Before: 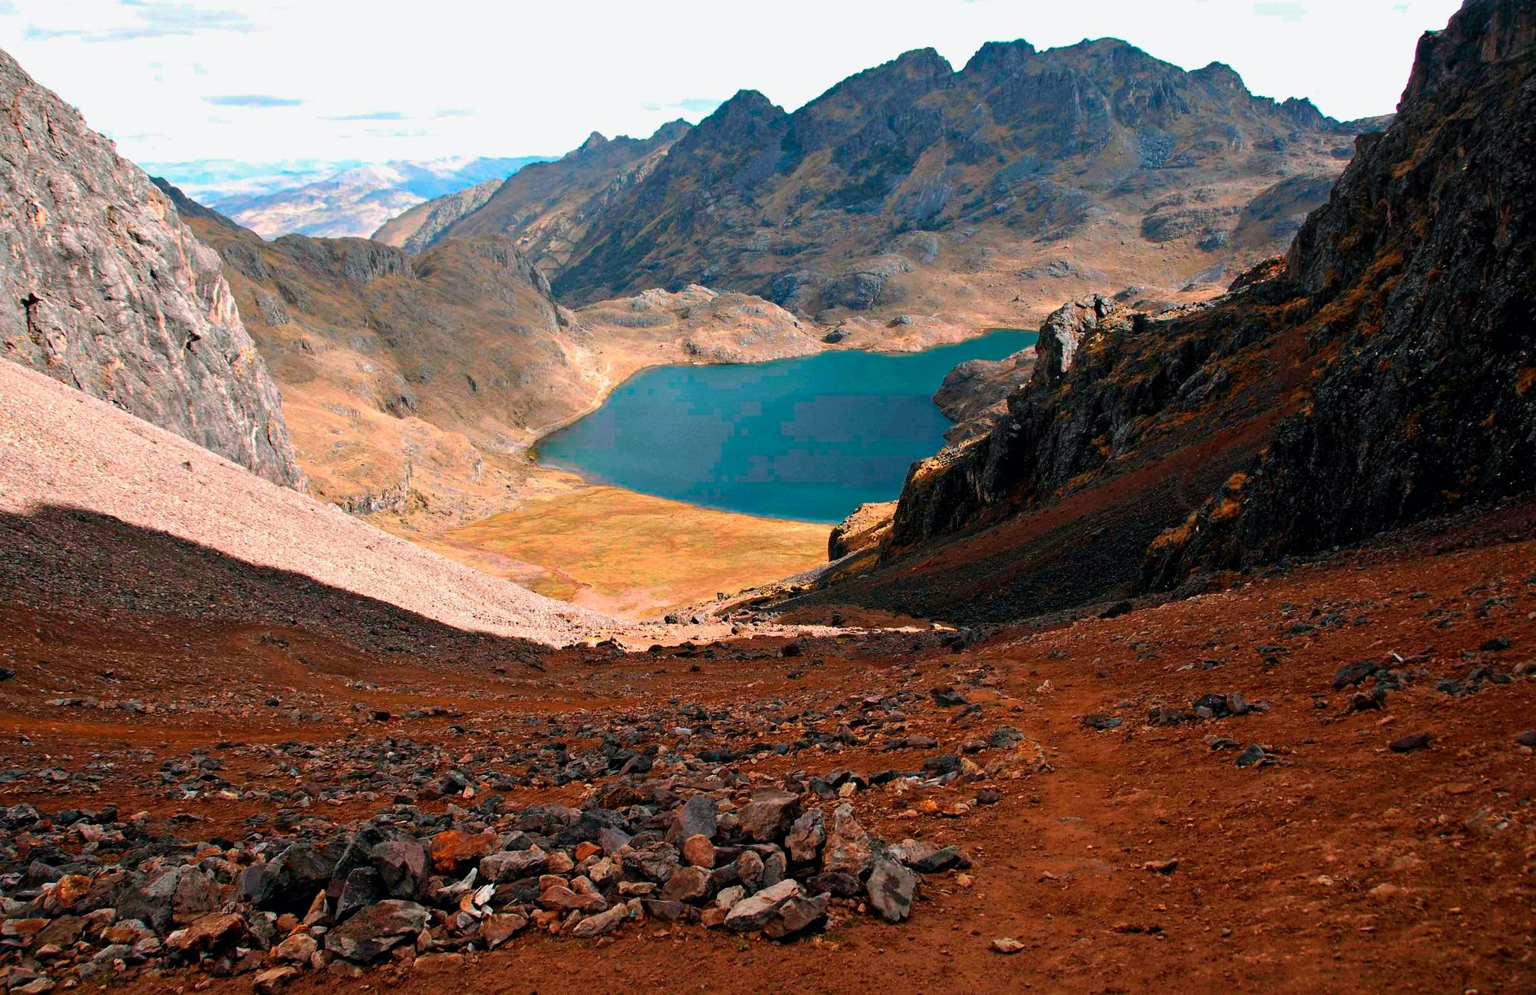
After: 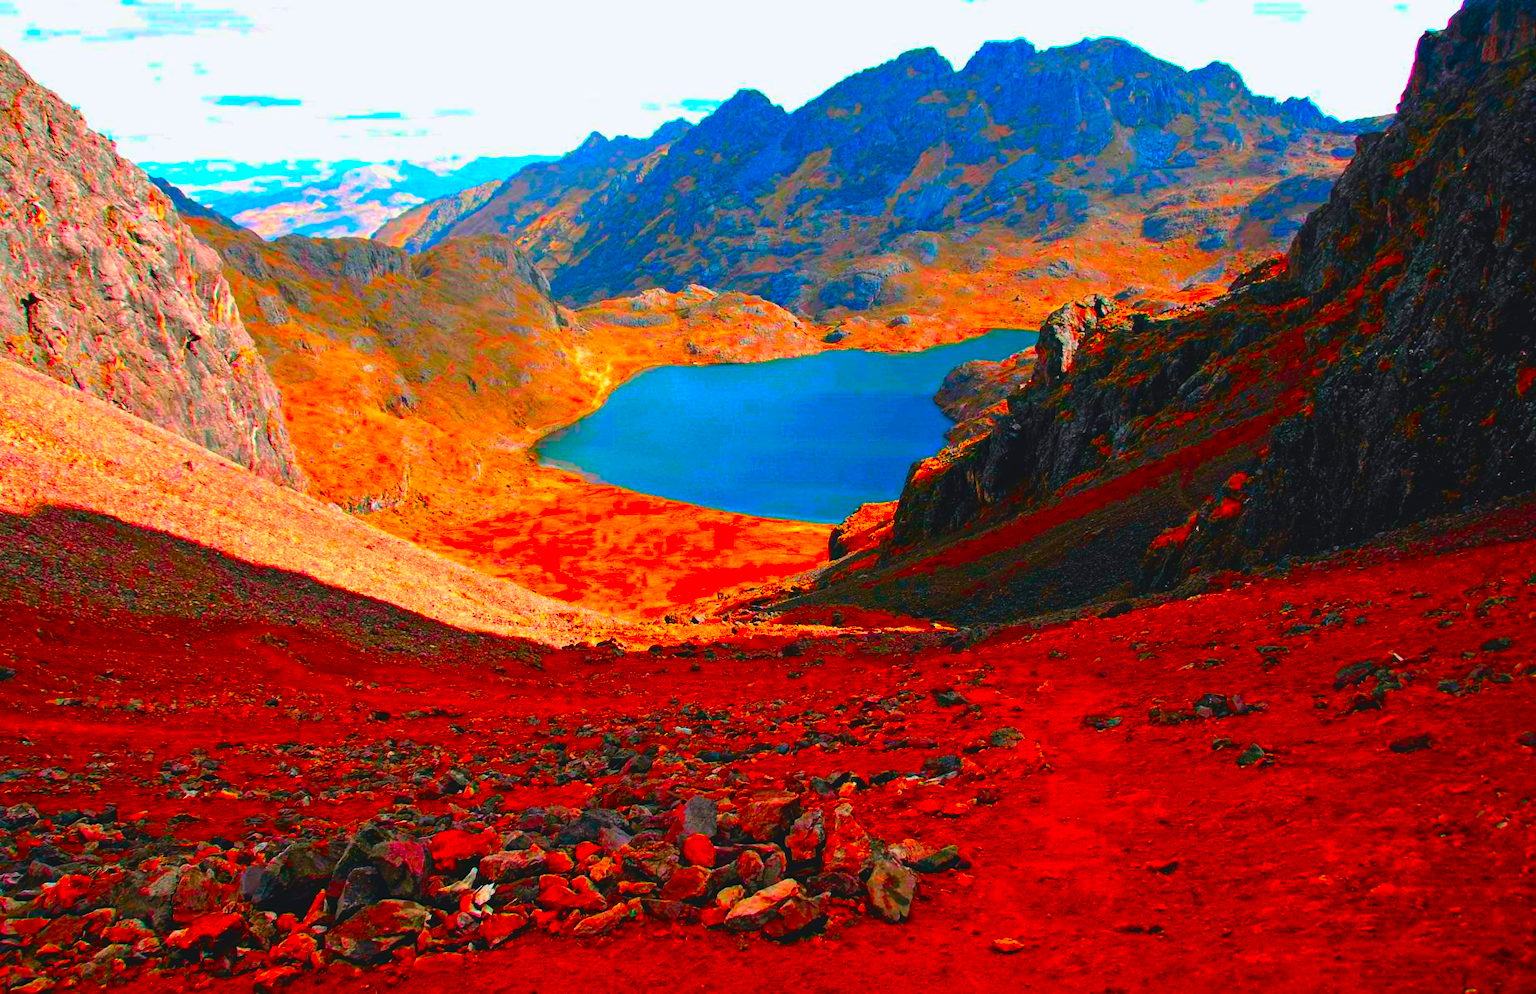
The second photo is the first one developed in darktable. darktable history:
color correction: highlights b* 0.063, saturation 2.98
color balance rgb: global offset › luminance 0.674%, perceptual saturation grading › global saturation 31.279%
